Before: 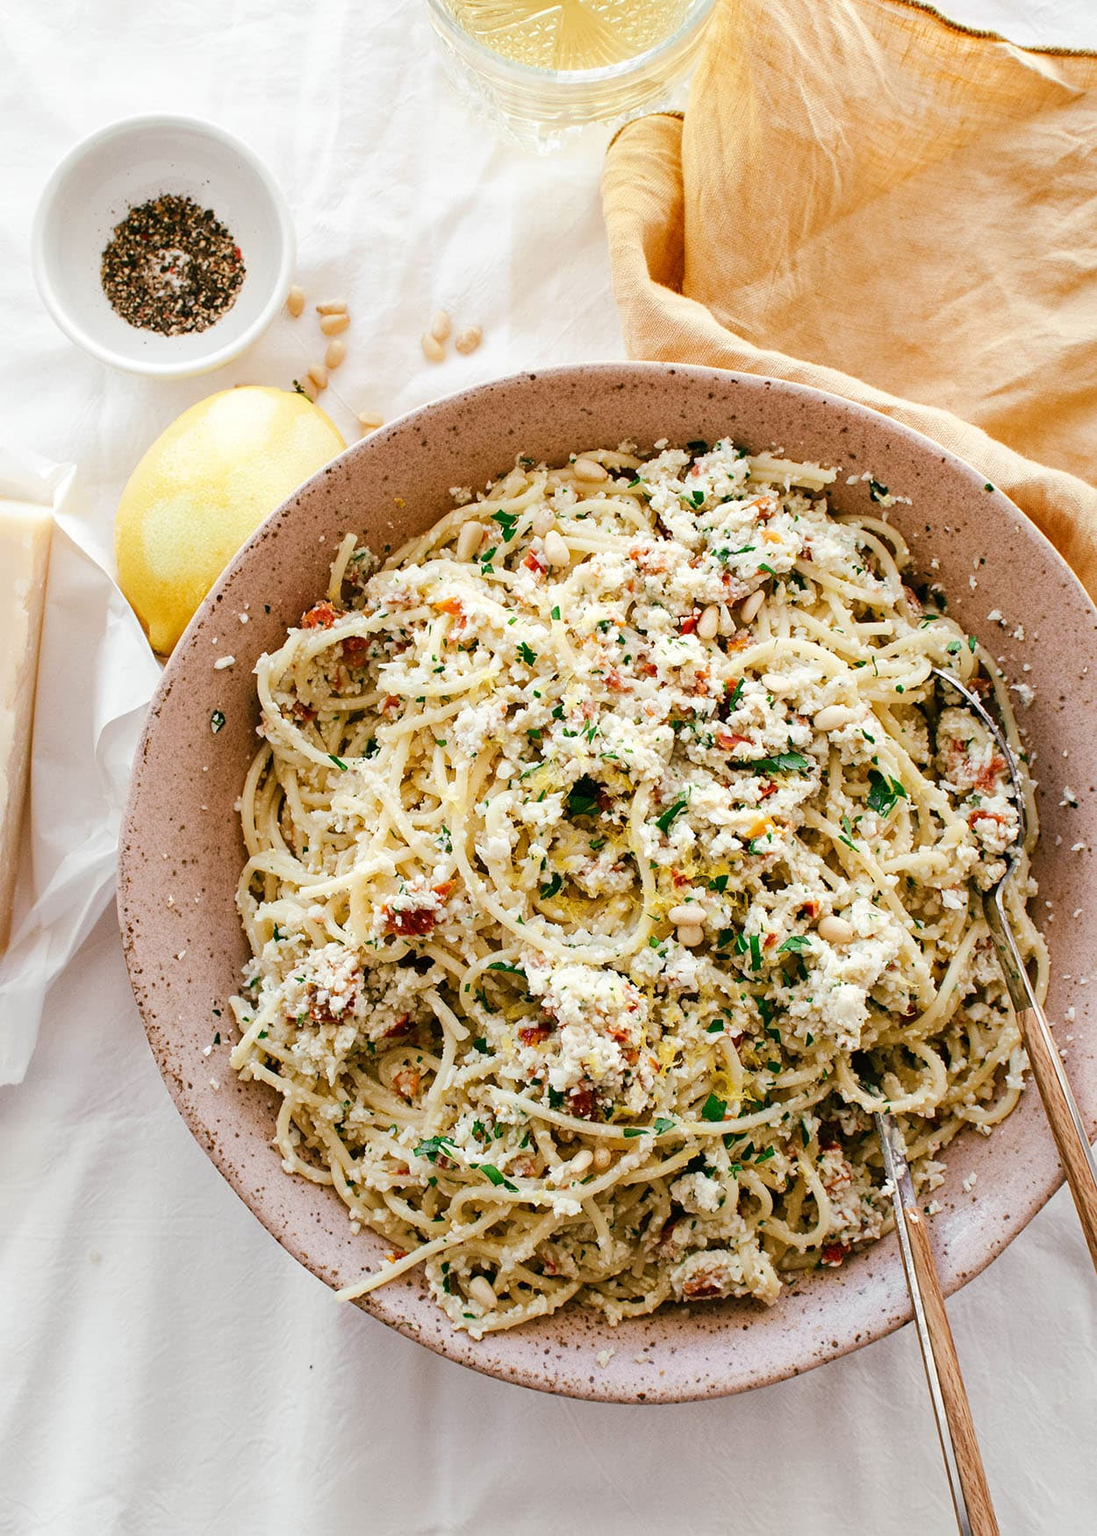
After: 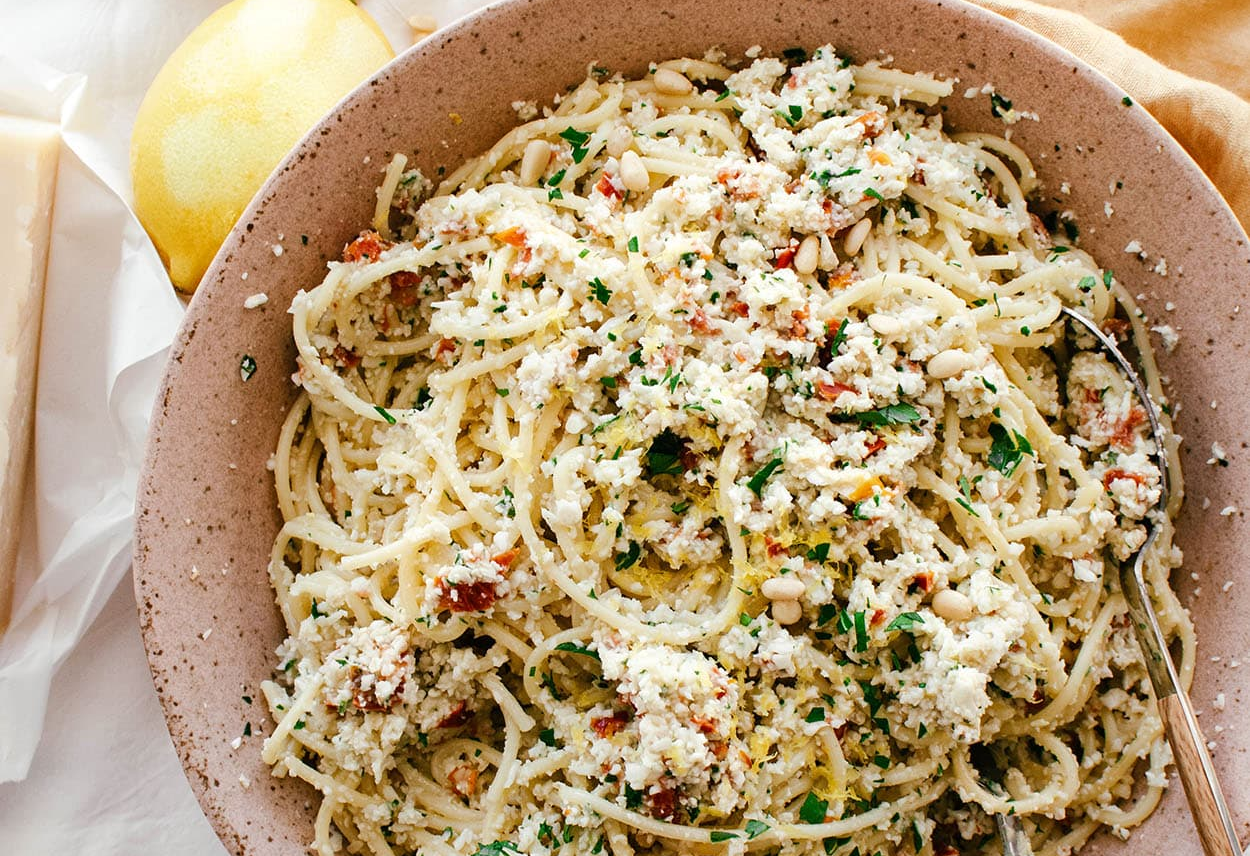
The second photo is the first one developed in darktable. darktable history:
crop and rotate: top 26.003%, bottom 25.044%
